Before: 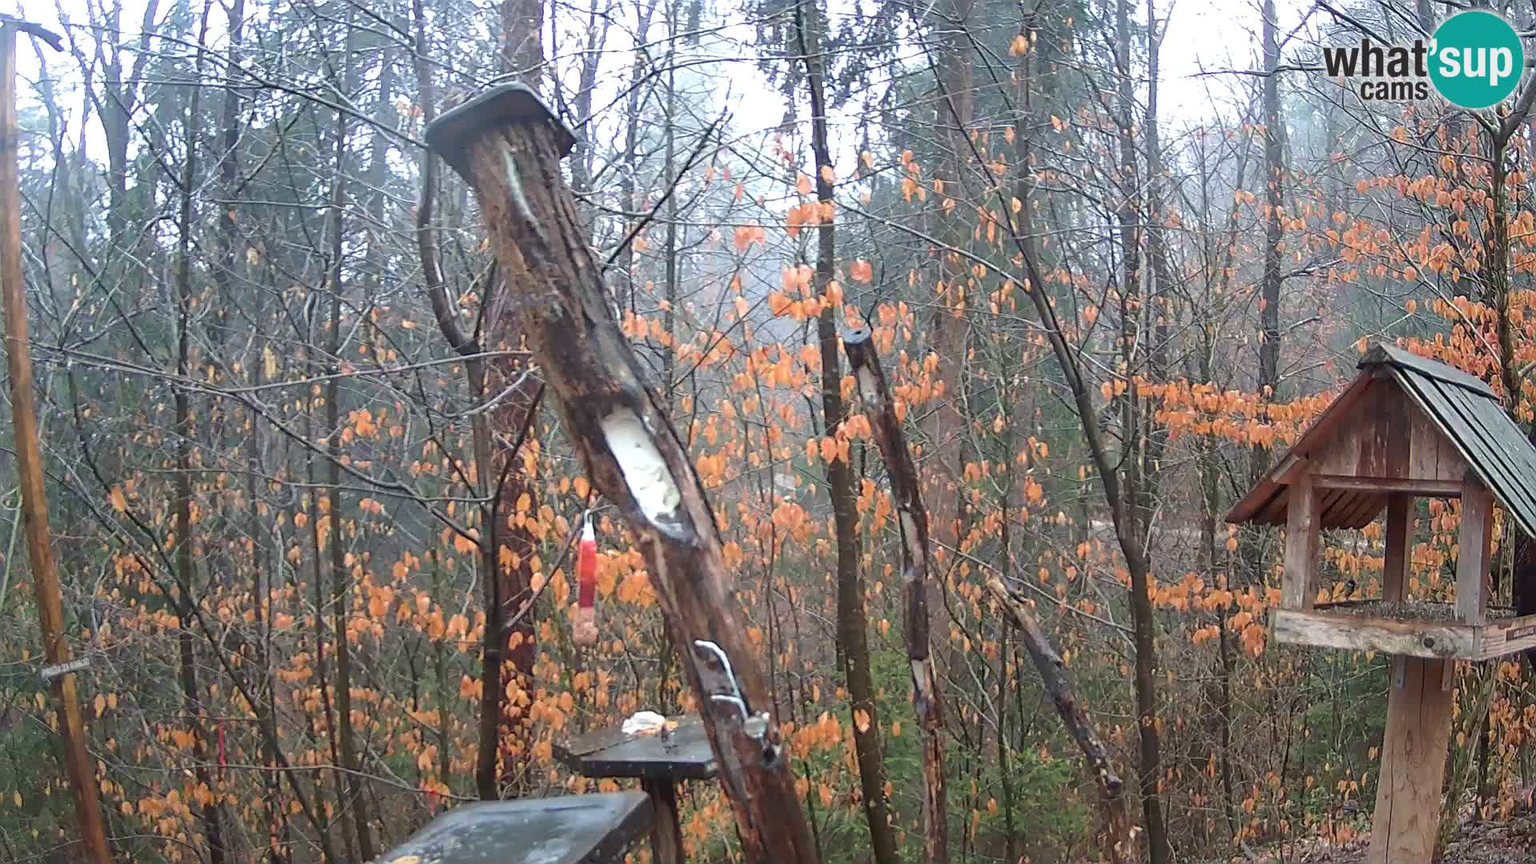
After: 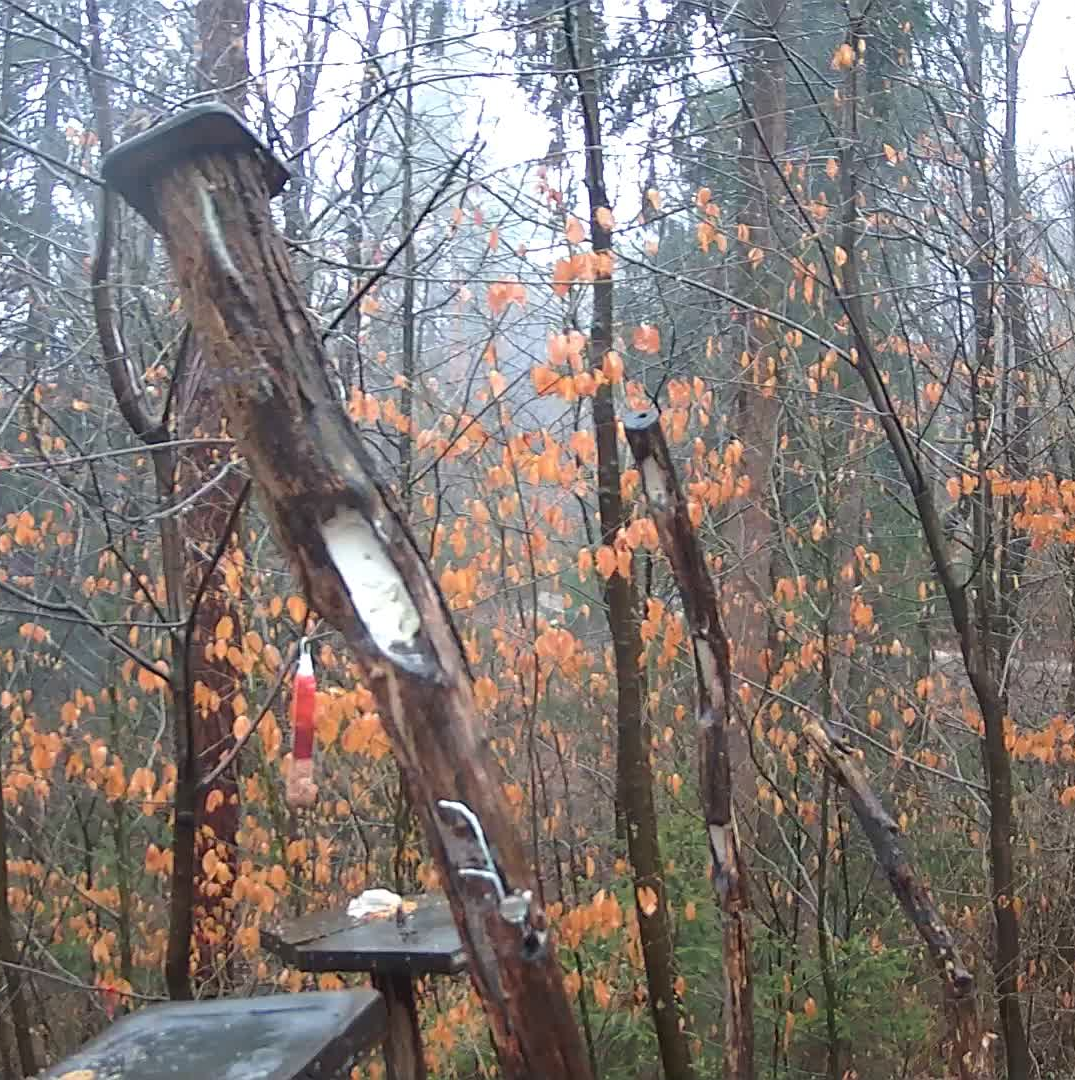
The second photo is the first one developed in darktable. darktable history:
crop and rotate: left 22.408%, right 21.56%
